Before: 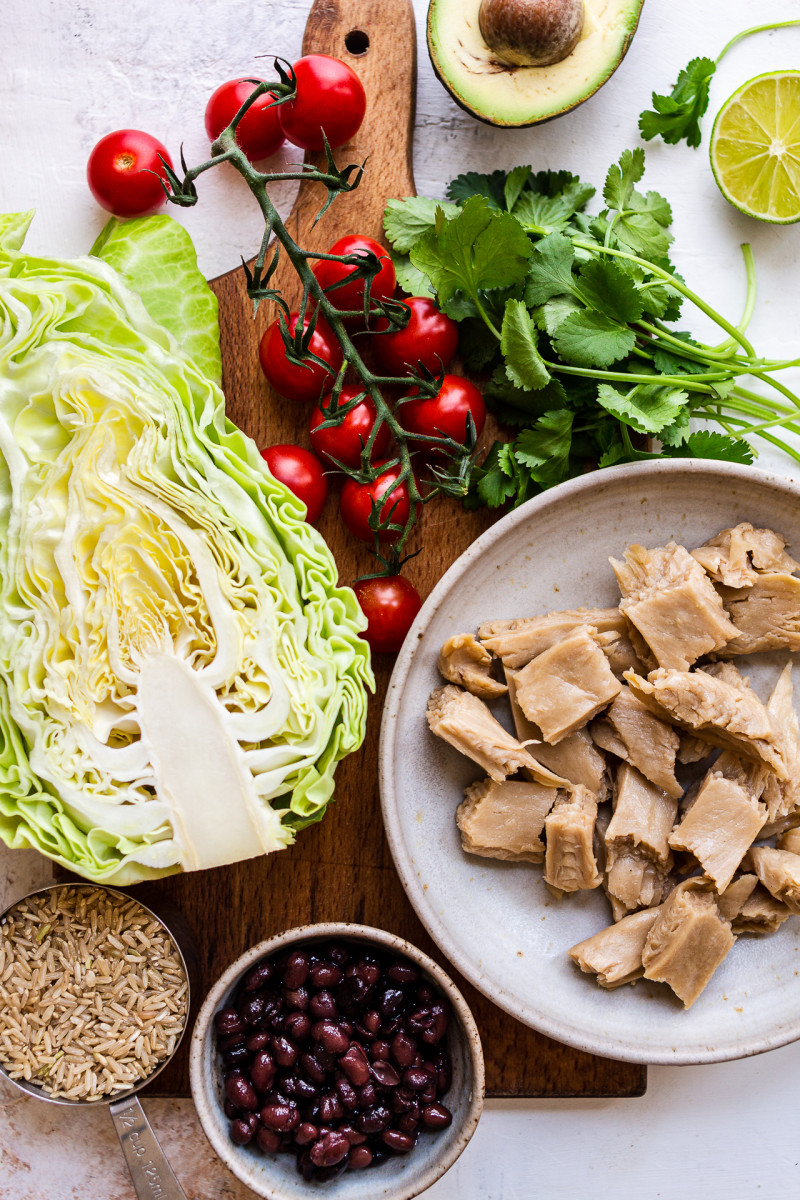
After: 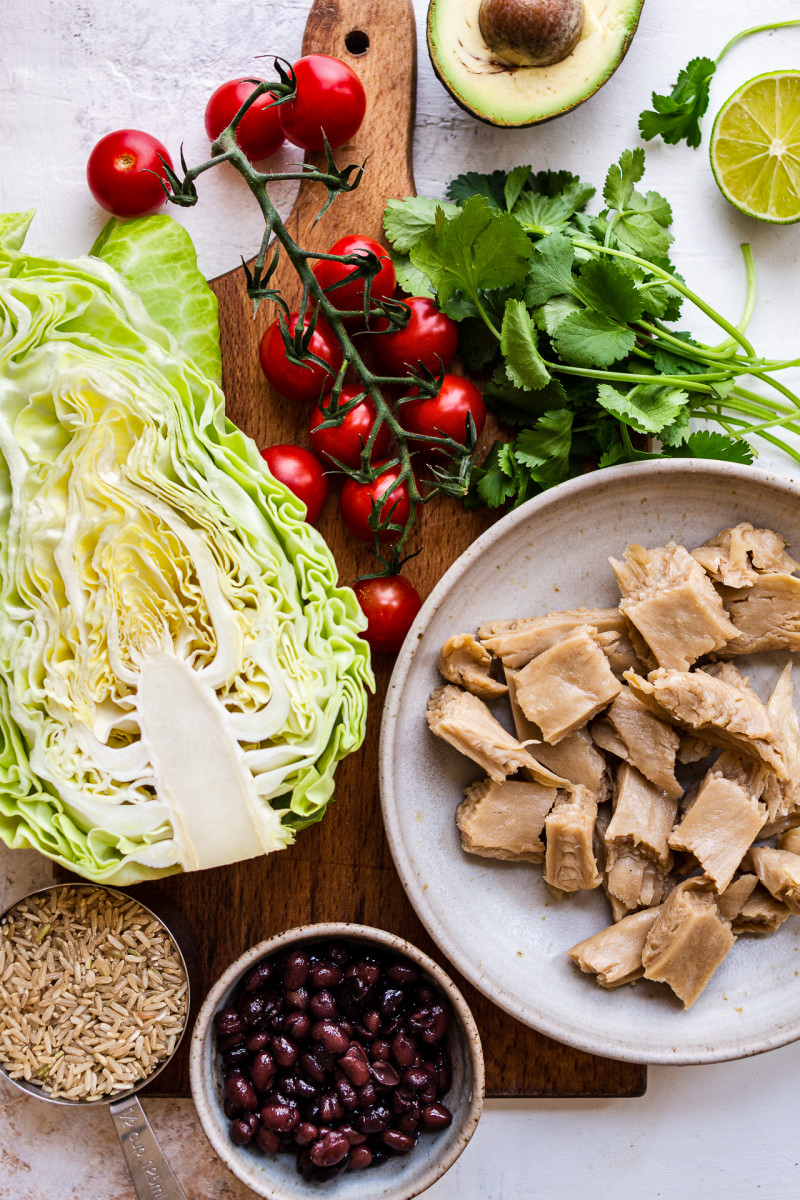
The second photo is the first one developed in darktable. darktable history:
shadows and highlights: shadows 34.79, highlights -35.19, highlights color adjustment 46.37%, soften with gaussian
